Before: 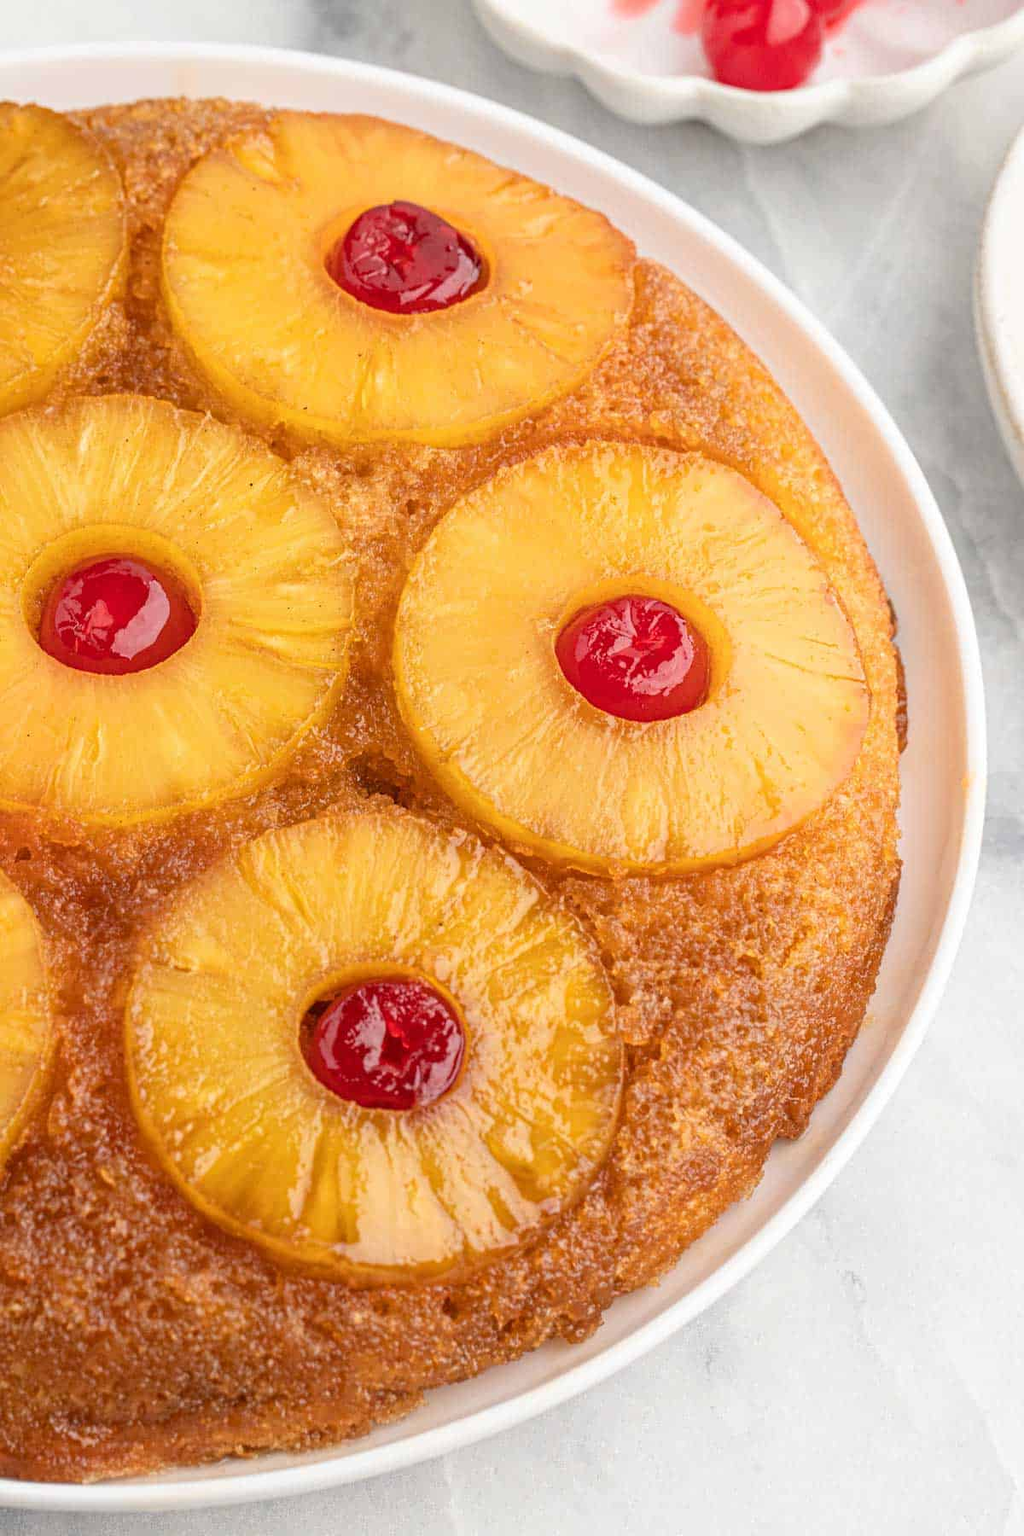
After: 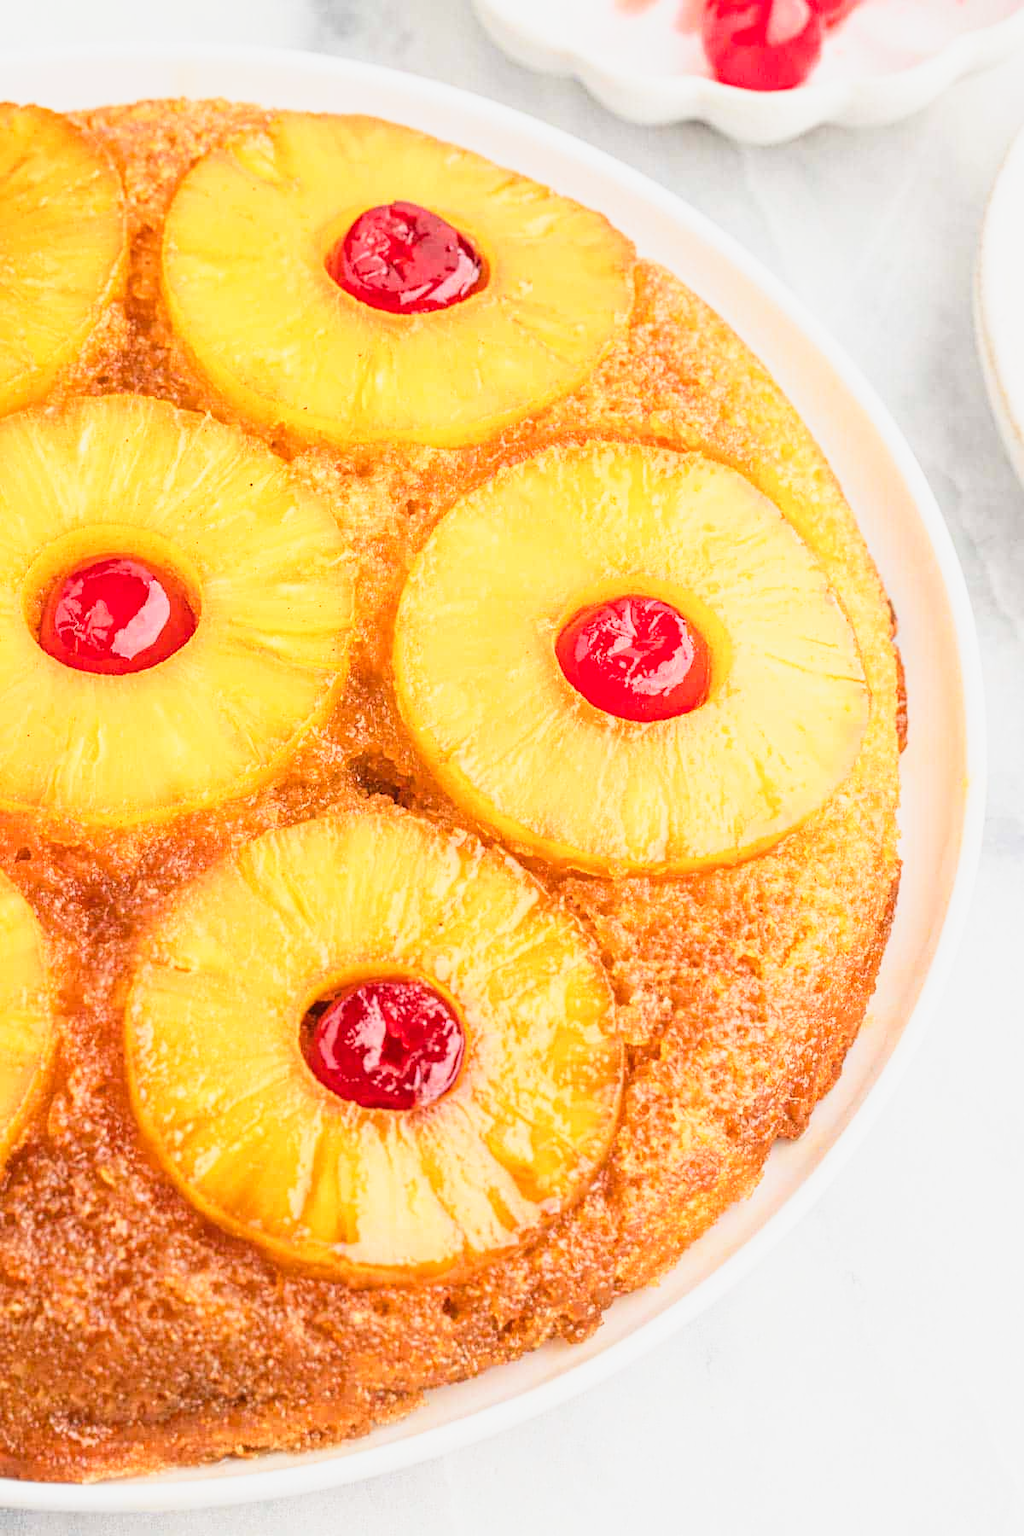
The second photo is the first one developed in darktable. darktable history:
base curve: curves: ch0 [(0, 0) (0.088, 0.125) (0.176, 0.251) (0.354, 0.501) (0.613, 0.749) (1, 0.877)], preserve colors none
tone curve: curves: ch0 [(0, 0) (0.004, 0.001) (0.133, 0.112) (0.325, 0.362) (0.832, 0.893) (1, 1)], color space Lab, linked channels, preserve colors none
